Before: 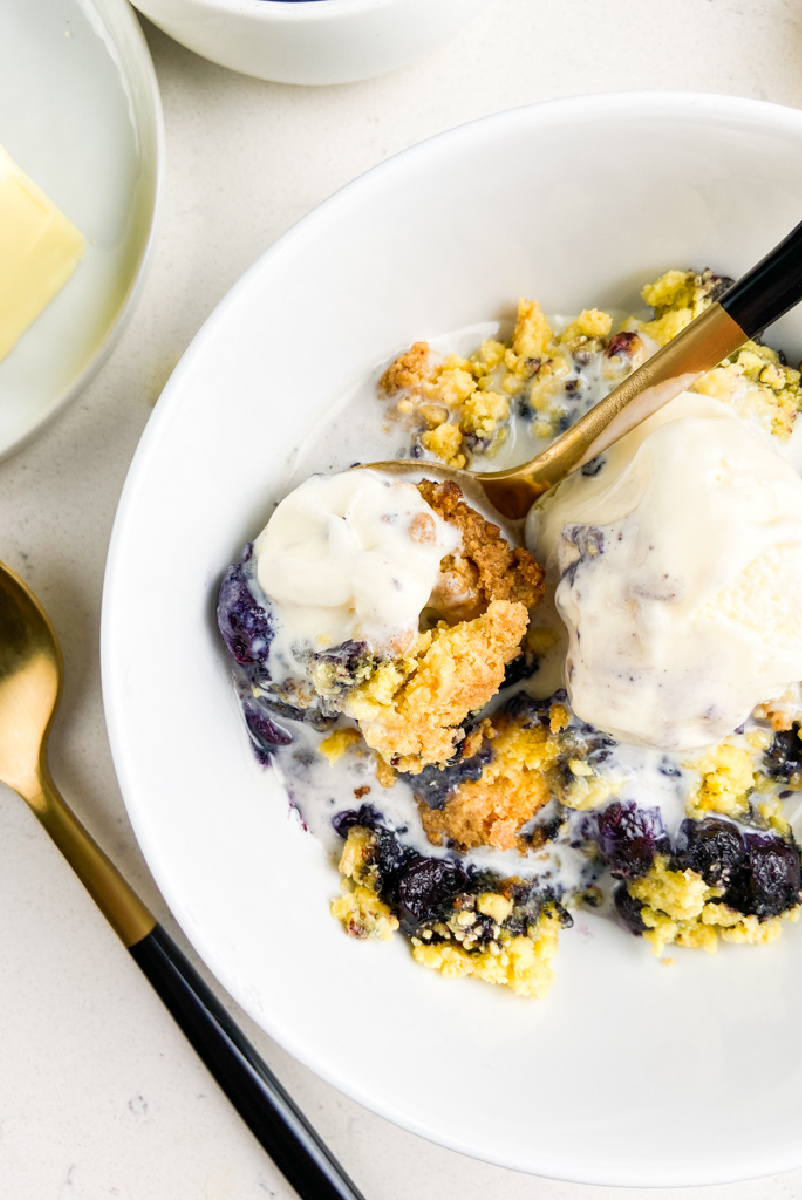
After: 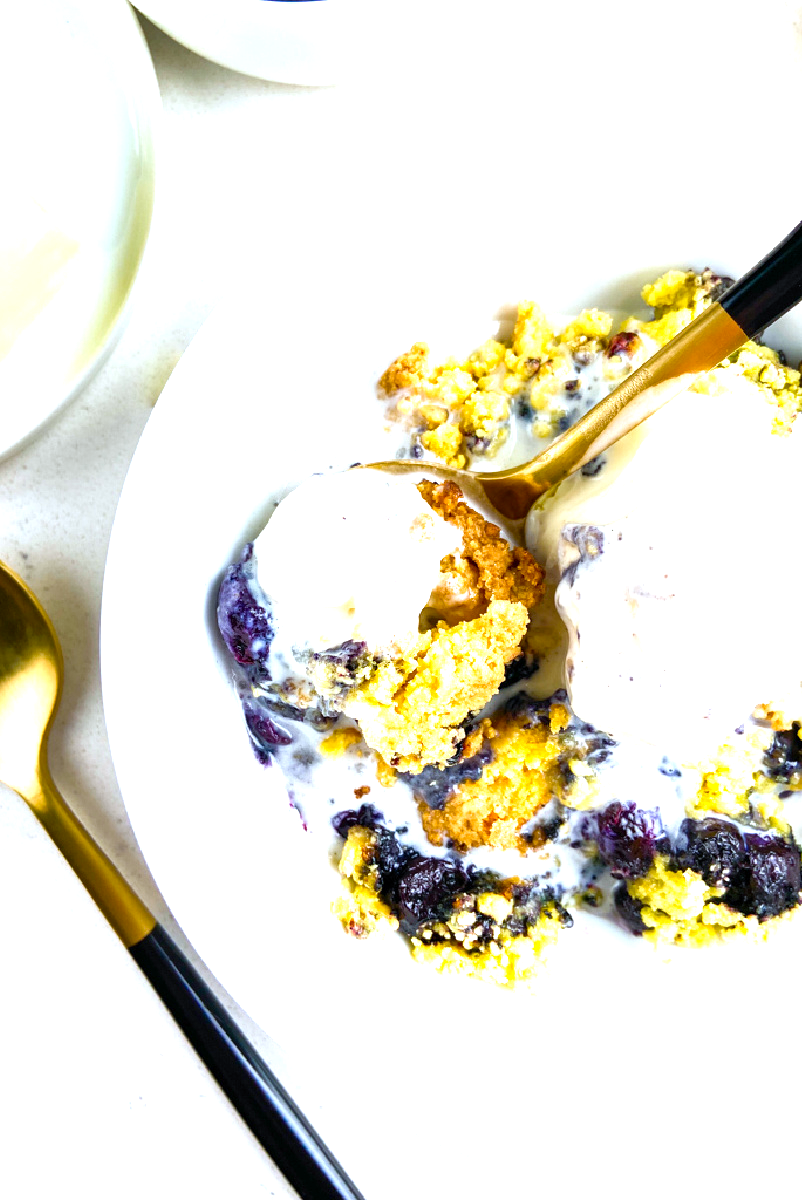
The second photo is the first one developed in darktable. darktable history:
color calibration: gray › normalize channels true, x 0.37, y 0.382, temperature 4317.42 K, gamut compression 0.019
color balance rgb: perceptual saturation grading › global saturation 0.075%, perceptual saturation grading › highlights -8.681%, perceptual saturation grading › mid-tones 18.875%, perceptual saturation grading › shadows 28.676%, perceptual brilliance grading › global brilliance 25.614%, global vibrance 21.732%
